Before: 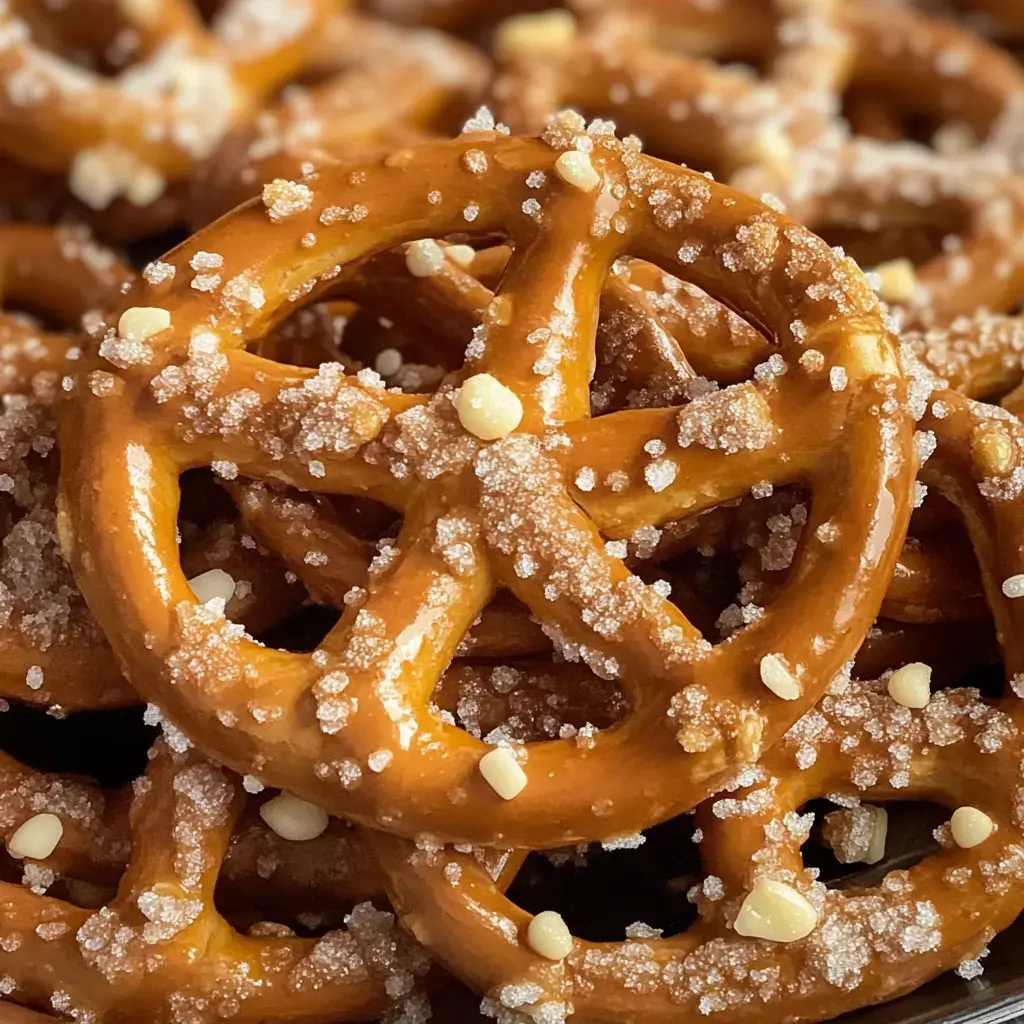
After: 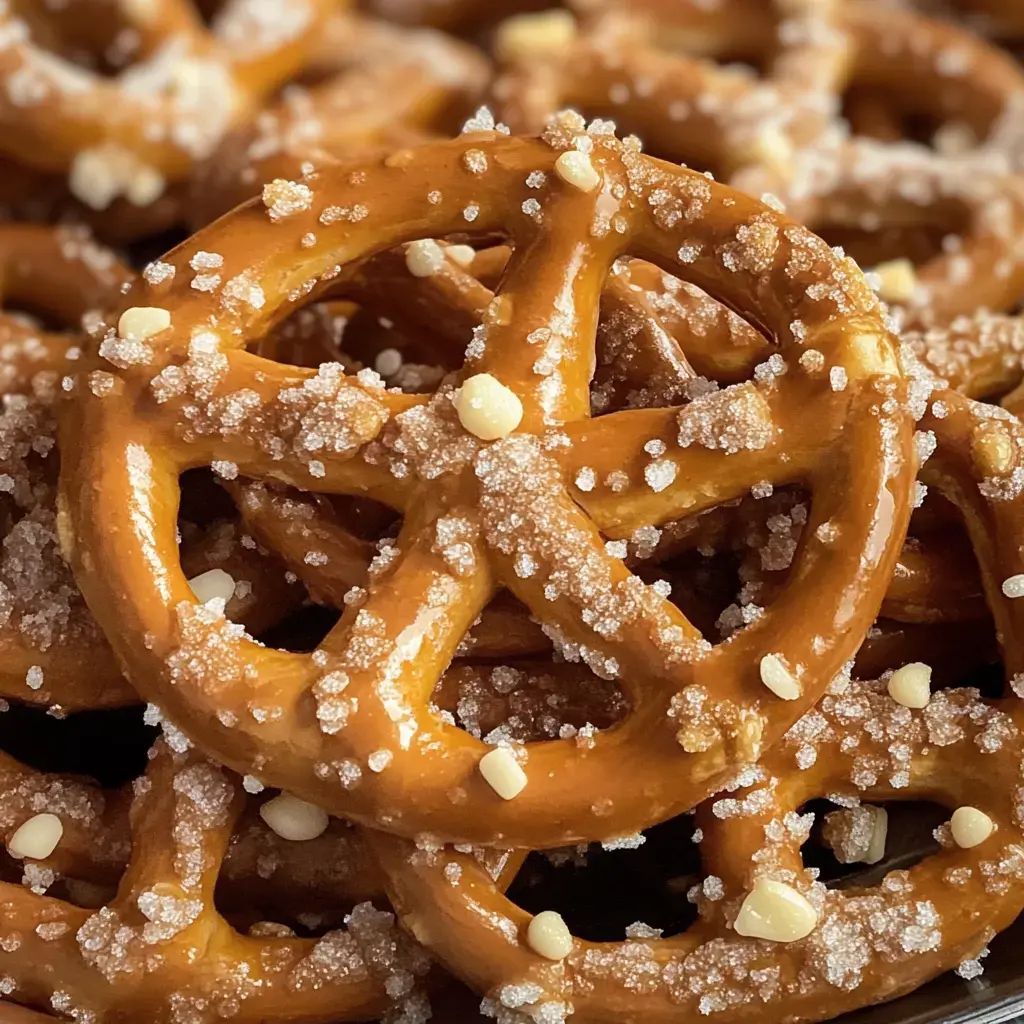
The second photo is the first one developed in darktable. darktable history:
contrast brightness saturation: saturation -0.05
exposure: compensate highlight preservation false
